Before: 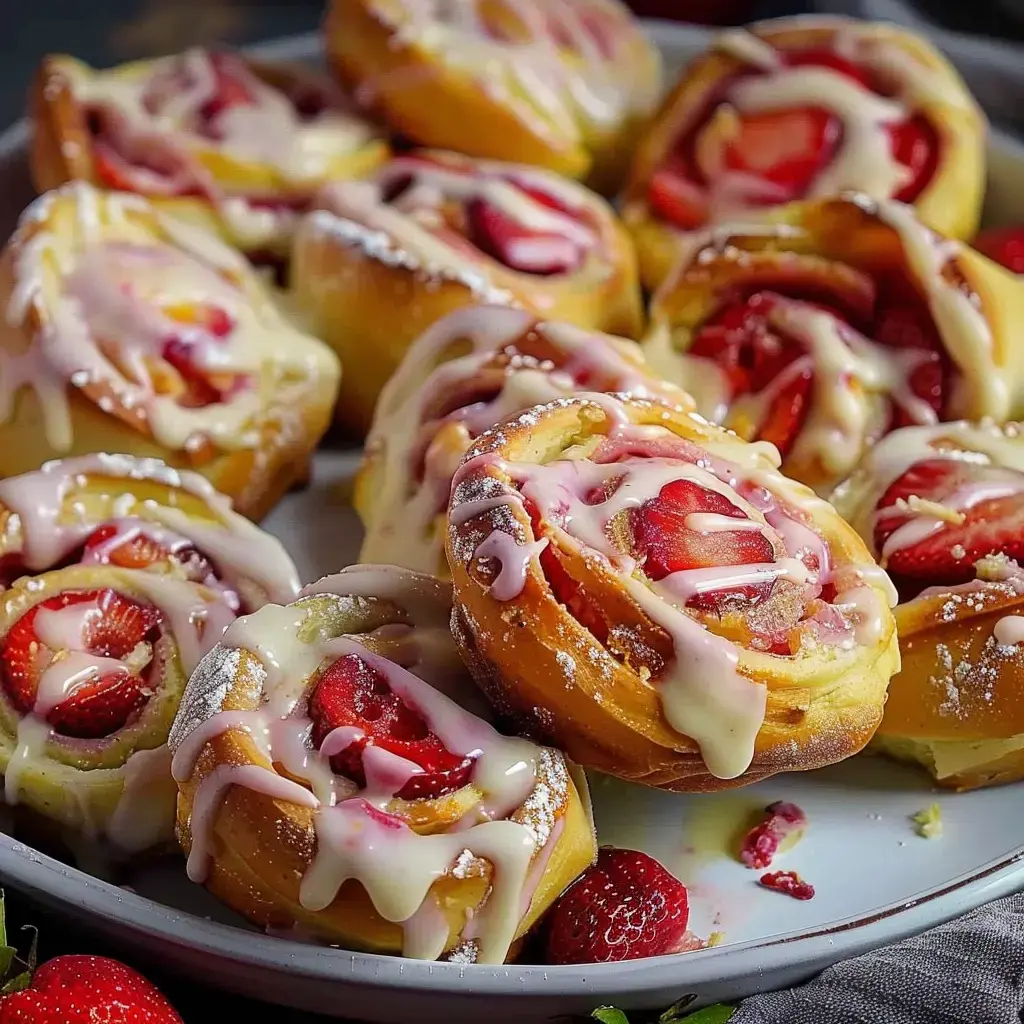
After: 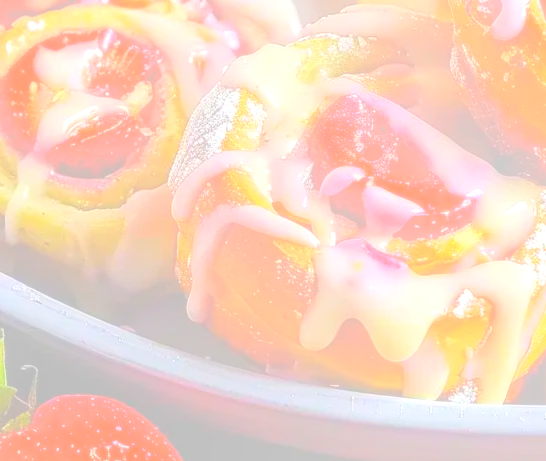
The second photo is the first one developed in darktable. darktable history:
local contrast: detail 160%
crop and rotate: top 54.778%, right 46.61%, bottom 0.159%
exposure: black level correction -0.005, exposure 0.622 EV, compensate highlight preservation false
bloom: size 70%, threshold 25%, strength 70%
